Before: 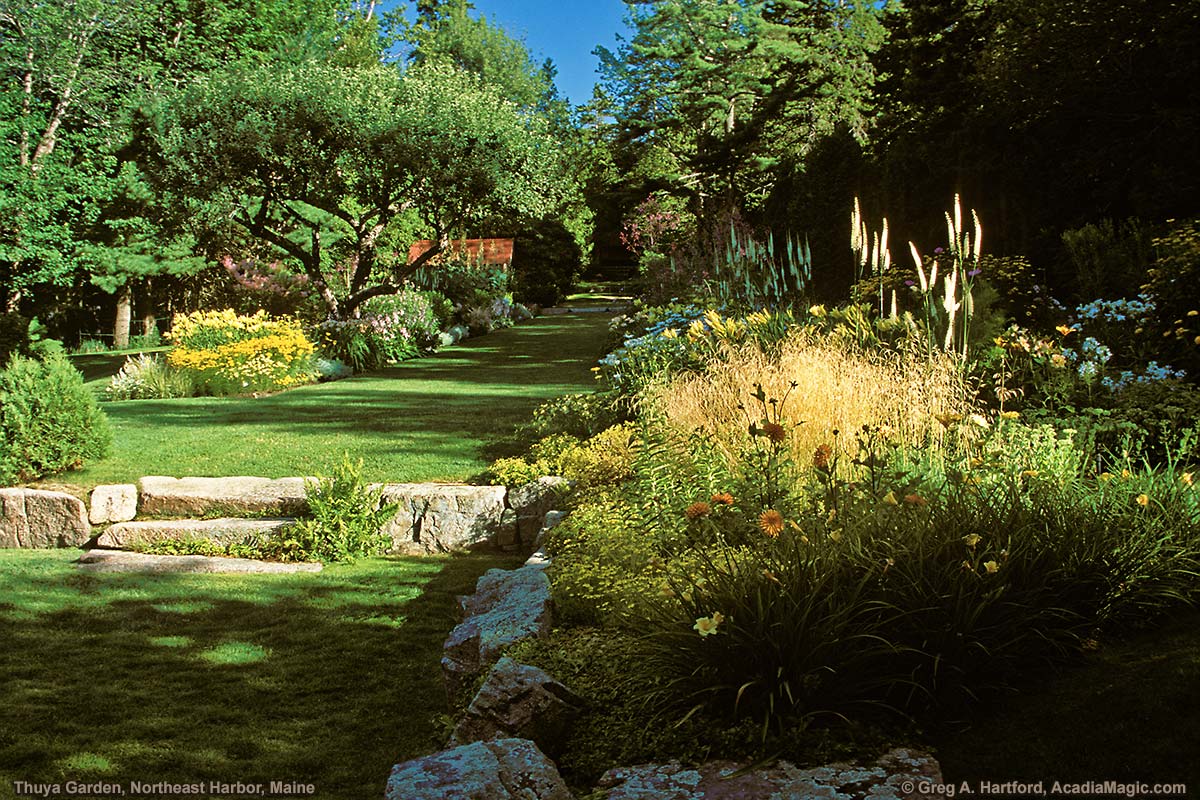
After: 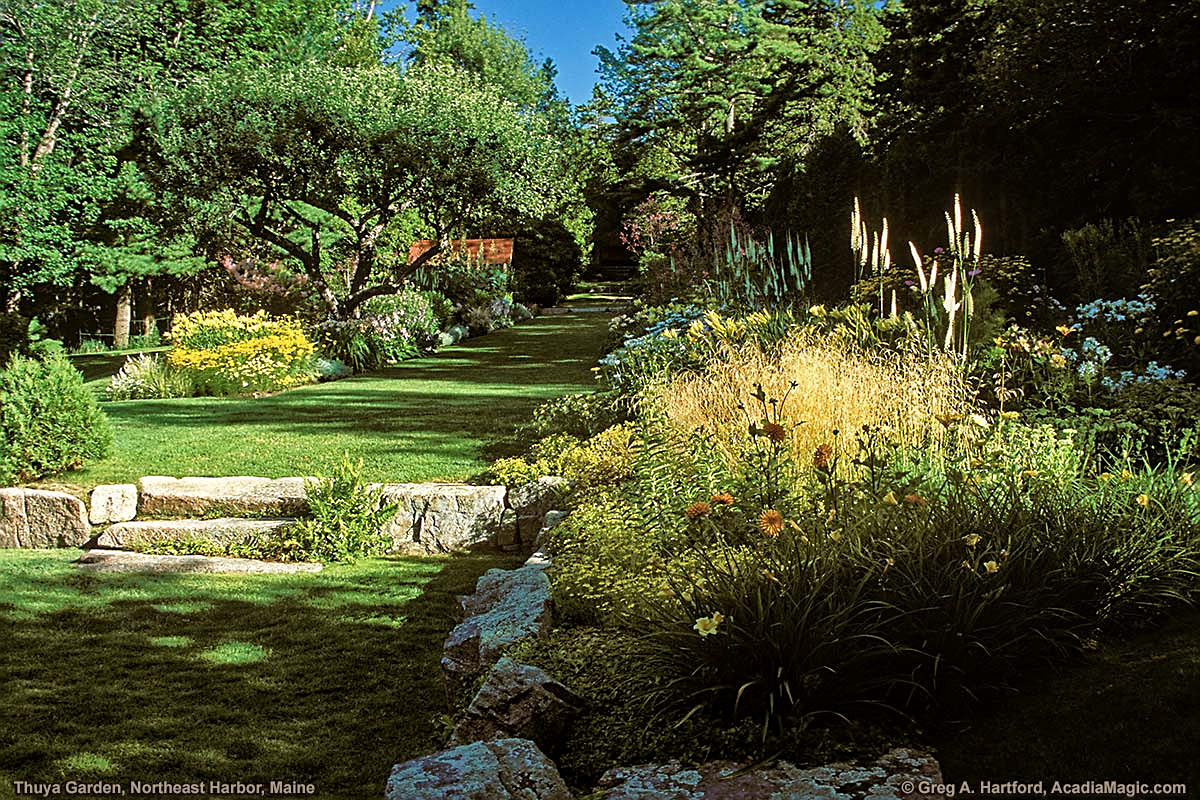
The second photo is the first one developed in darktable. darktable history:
local contrast: detail 130%
sharpen: on, module defaults
tone equalizer: on, module defaults
